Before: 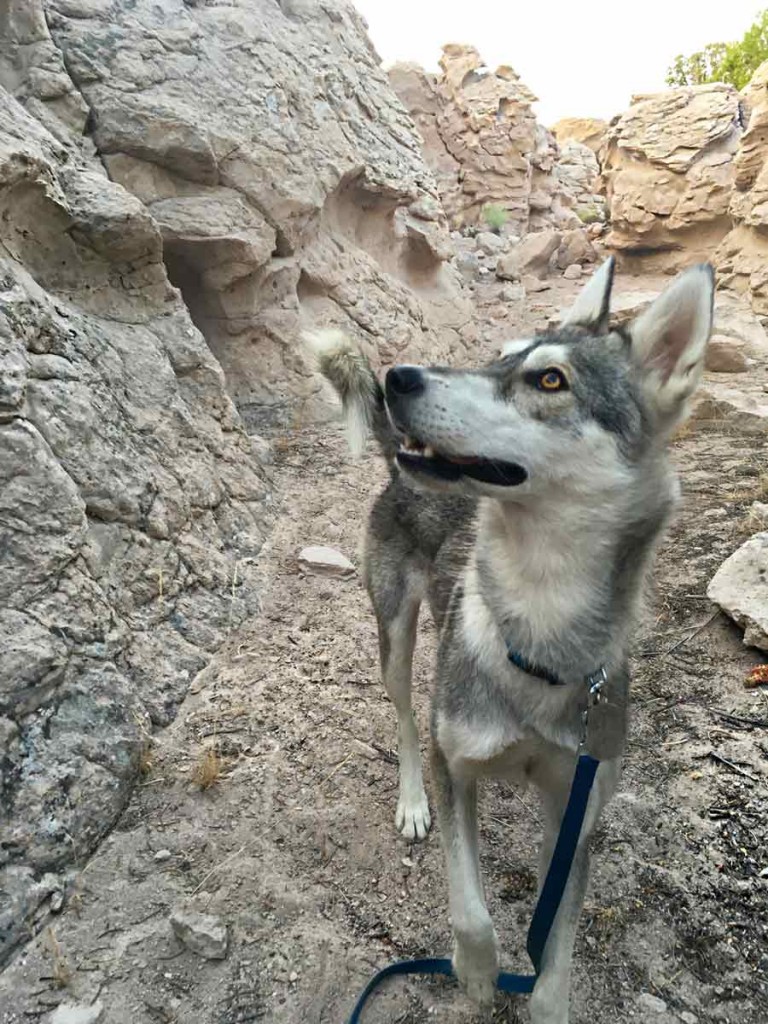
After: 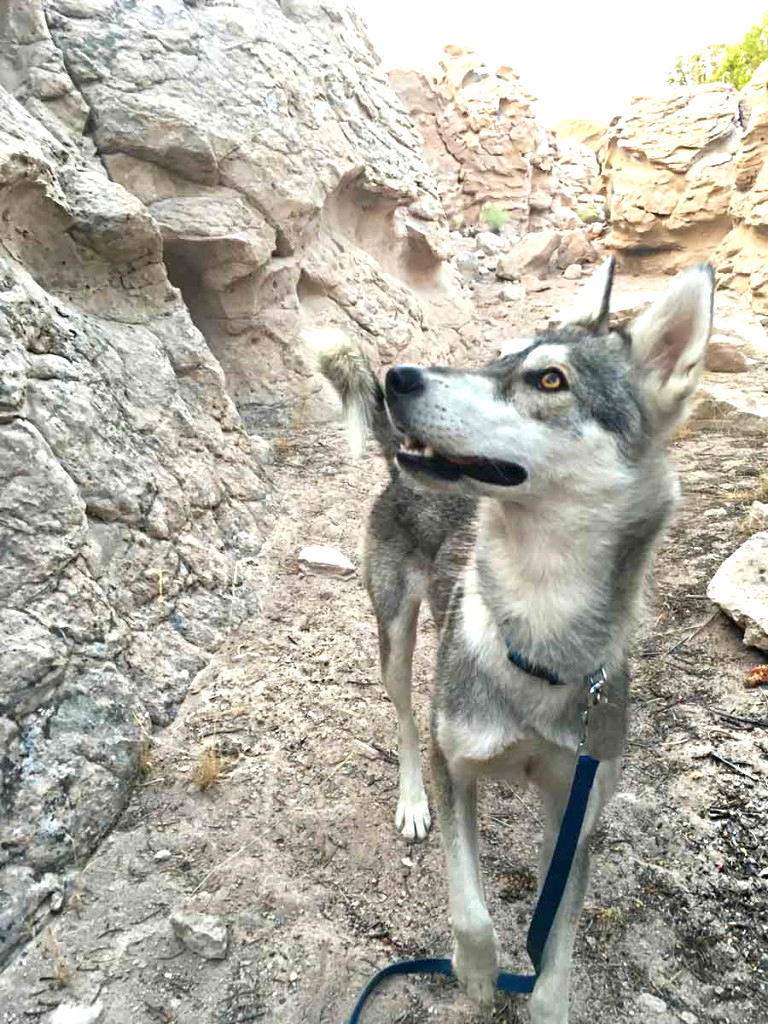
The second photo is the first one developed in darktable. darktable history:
exposure: exposure 0.733 EV, compensate exposure bias true, compensate highlight preservation false
